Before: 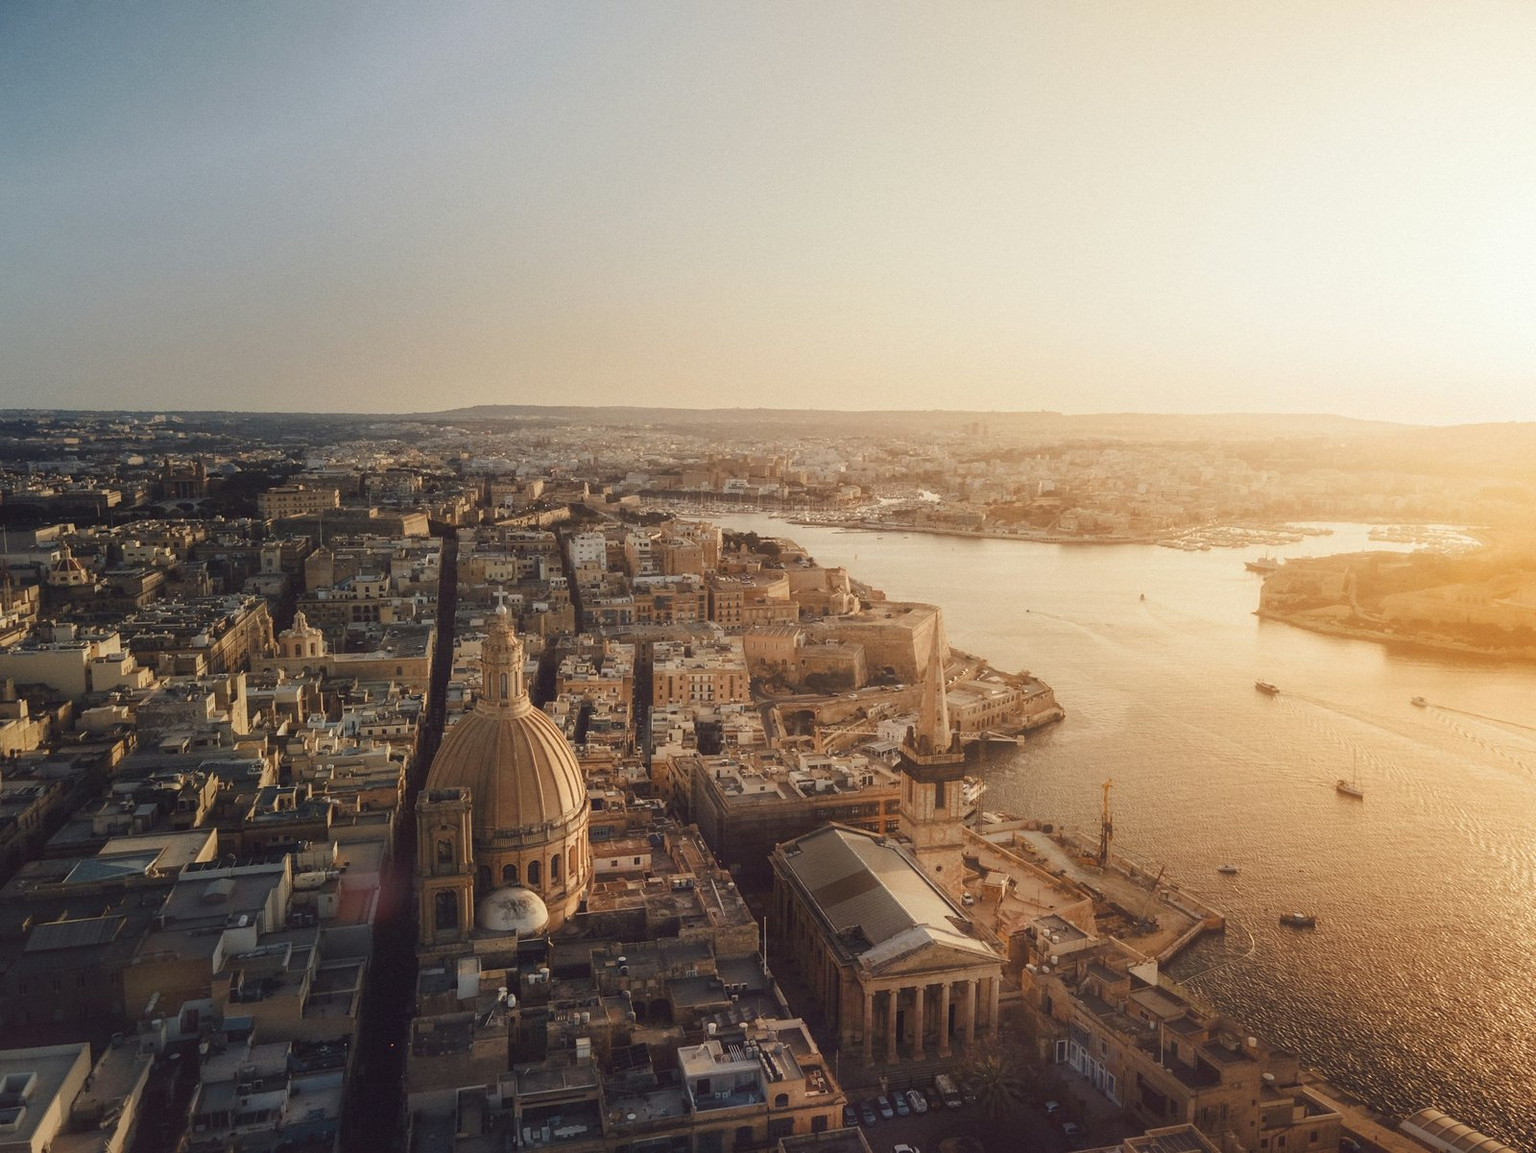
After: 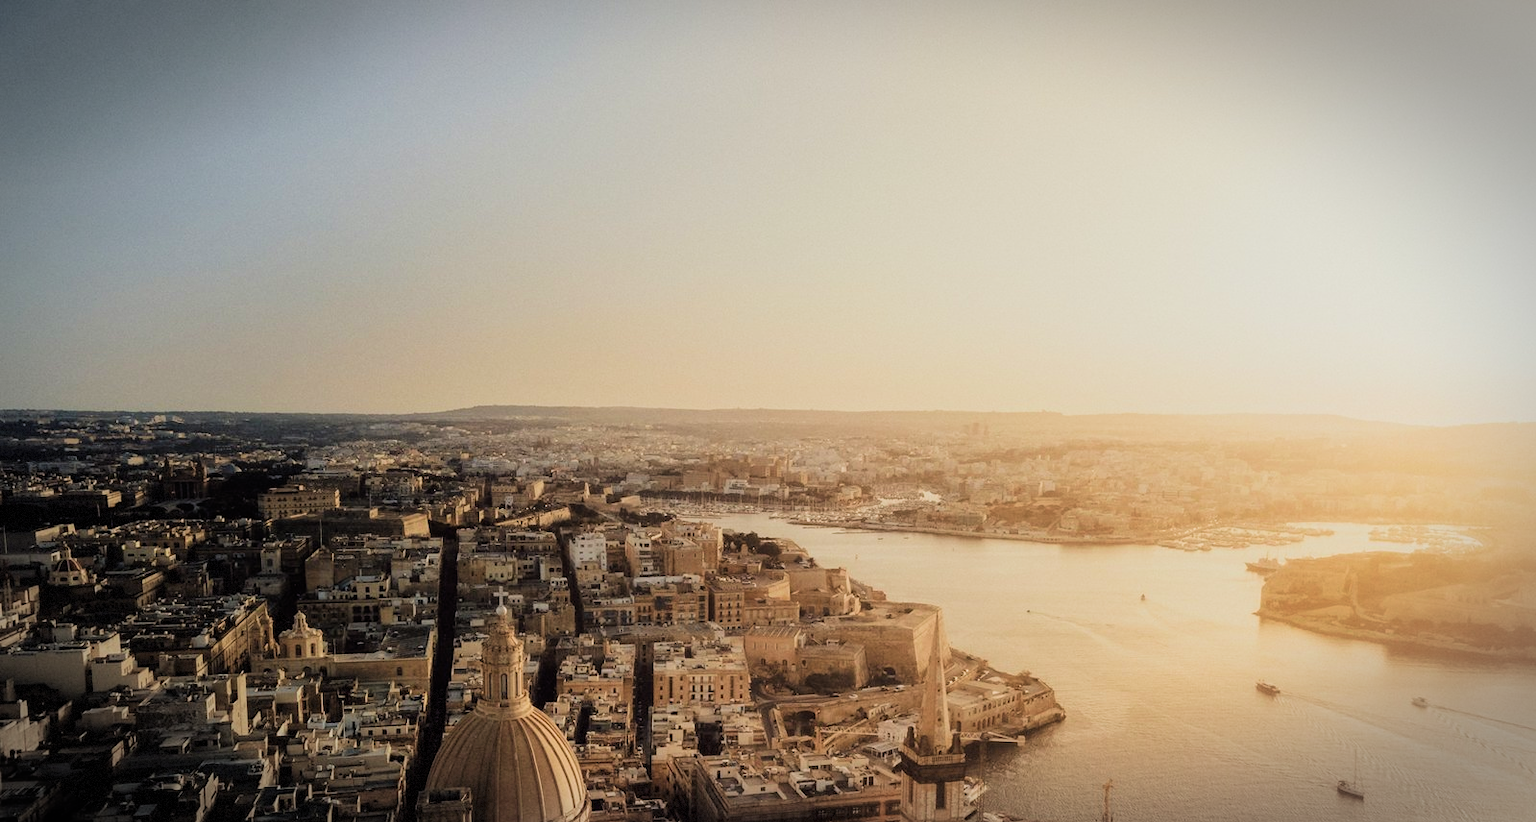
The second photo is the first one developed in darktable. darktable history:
velvia: strength 30.39%
crop: right 0%, bottom 28.696%
vignetting: automatic ratio true, dithering 8-bit output
filmic rgb: black relative exposure -5.09 EV, white relative exposure 3.99 EV, hardness 2.89, contrast 1.297, highlights saturation mix -9.71%
